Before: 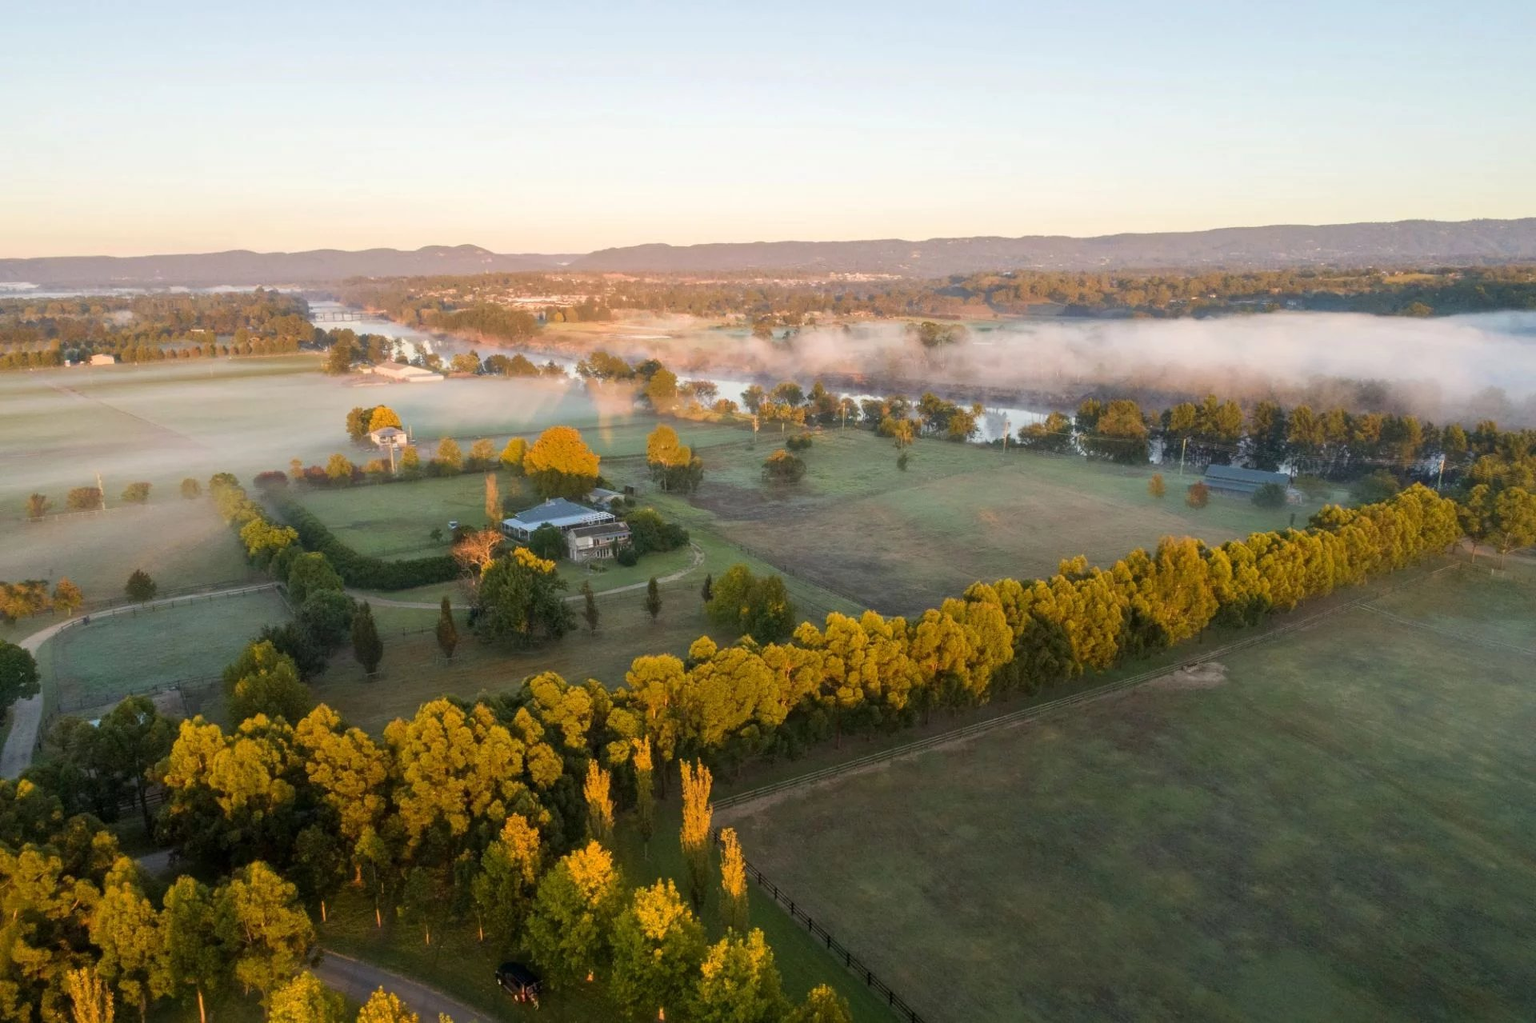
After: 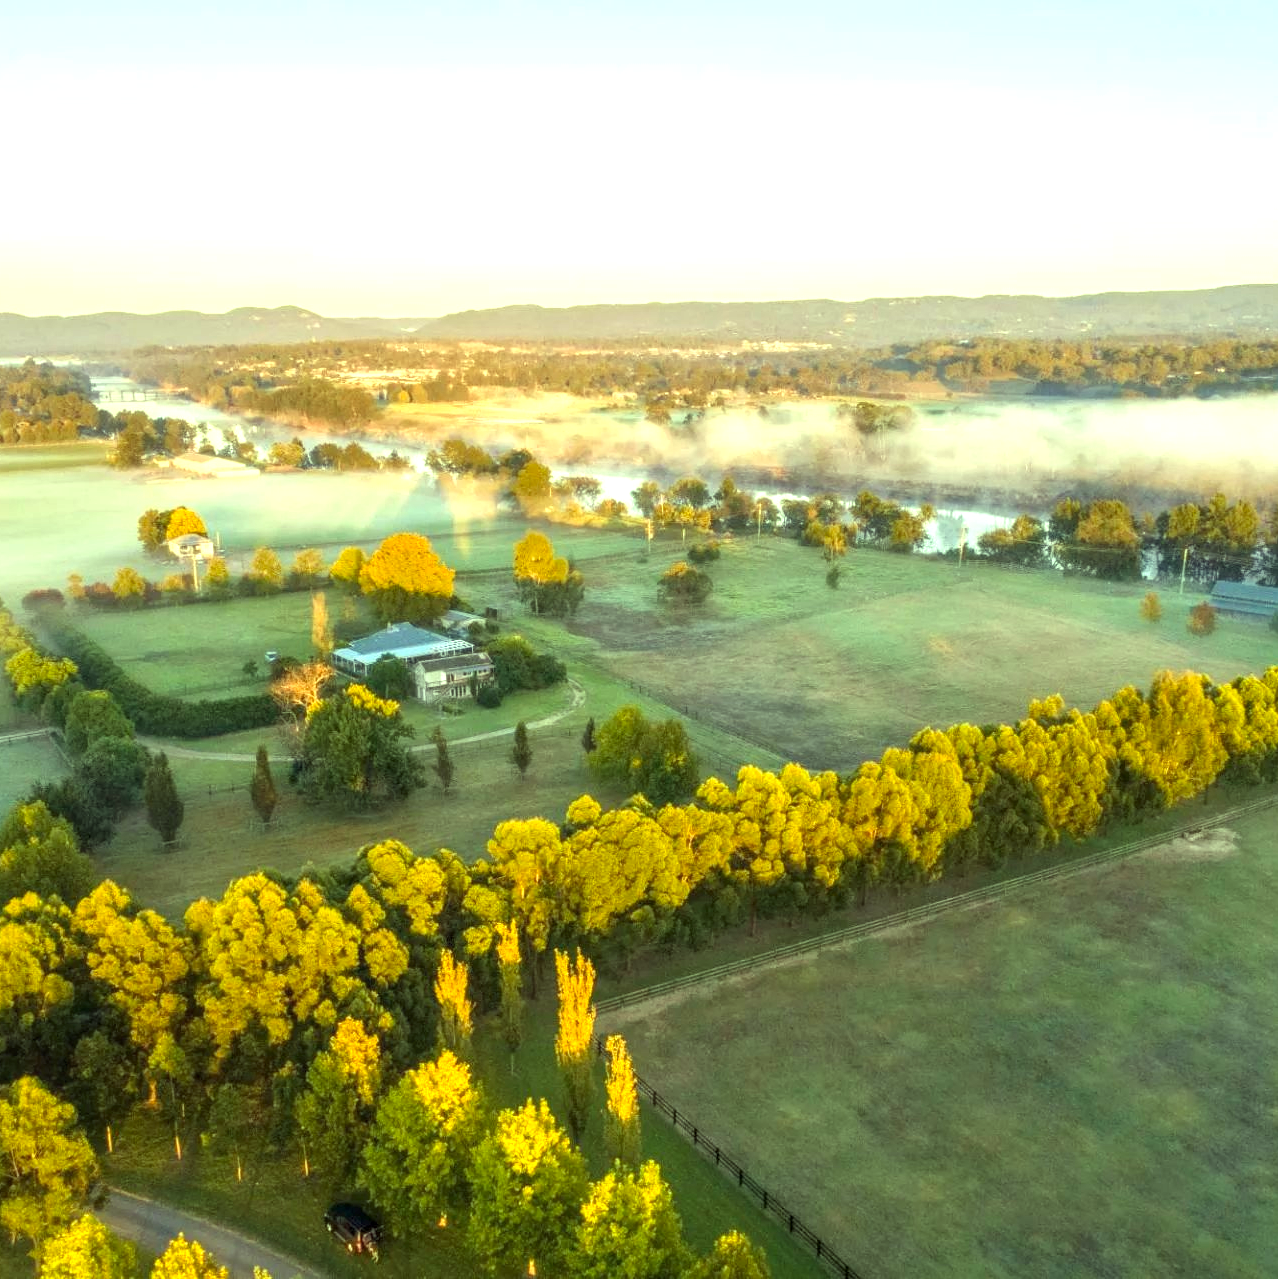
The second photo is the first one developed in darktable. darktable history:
crop and rotate: left 15.4%, right 17.988%
color correction: highlights a* -11.06, highlights b* 9.94, saturation 1.71
exposure: black level correction 0, exposure 1.2 EV, compensate exposure bias true, compensate highlight preservation false
local contrast: detail 155%
contrast brightness saturation: contrast -0.26, saturation -0.442
levels: levels [0.016, 0.492, 0.969]
